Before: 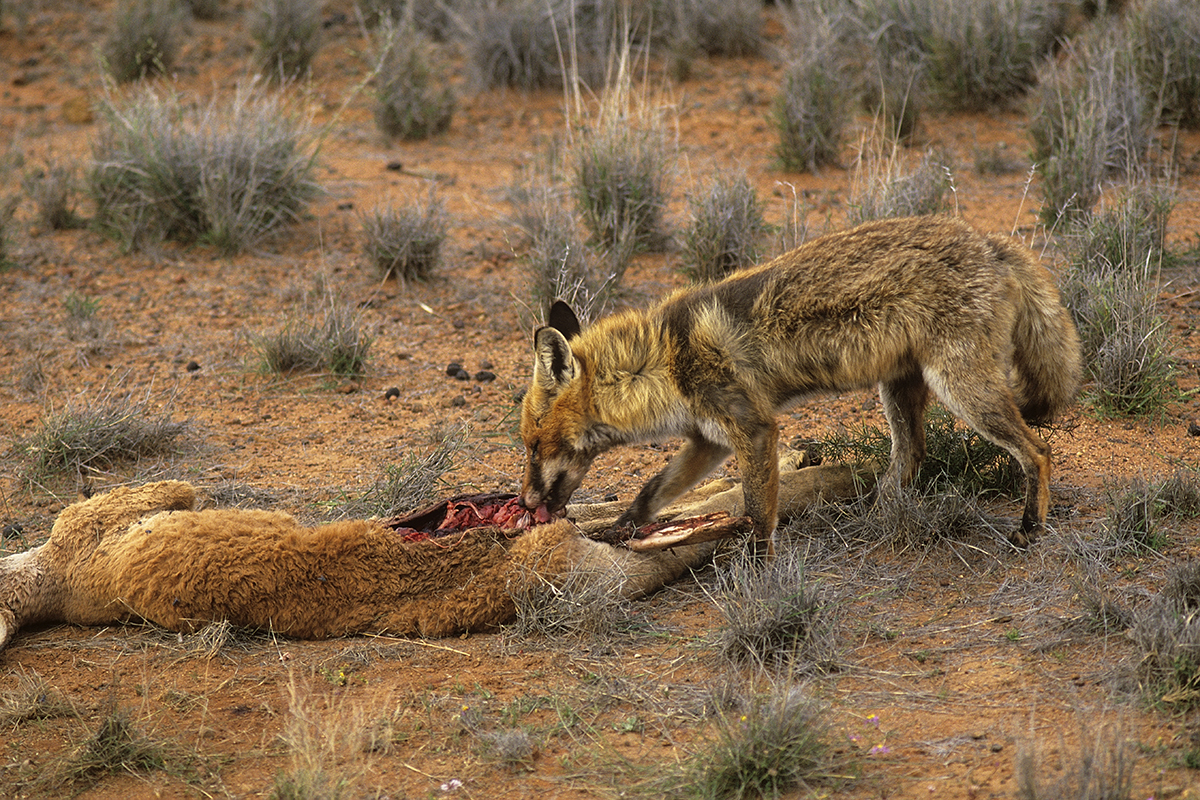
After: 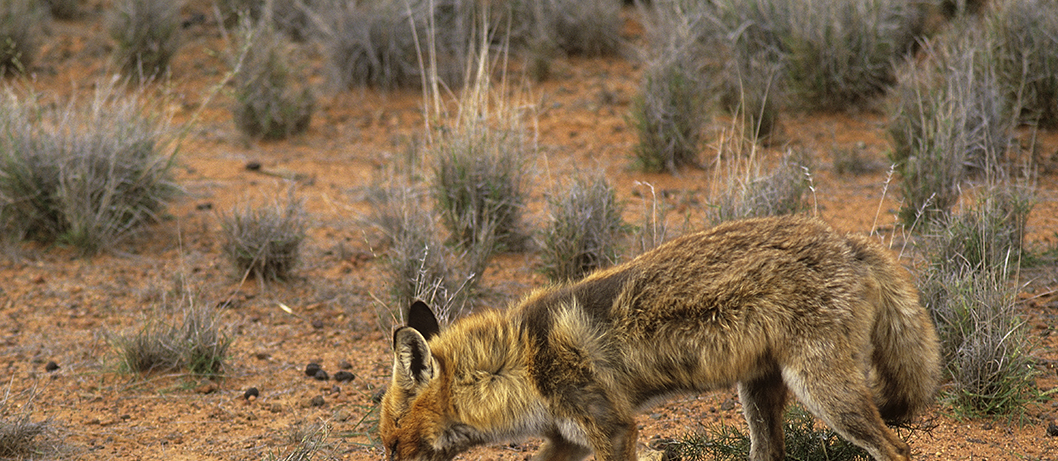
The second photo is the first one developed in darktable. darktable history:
crop and rotate: left 11.751%, bottom 42.299%
